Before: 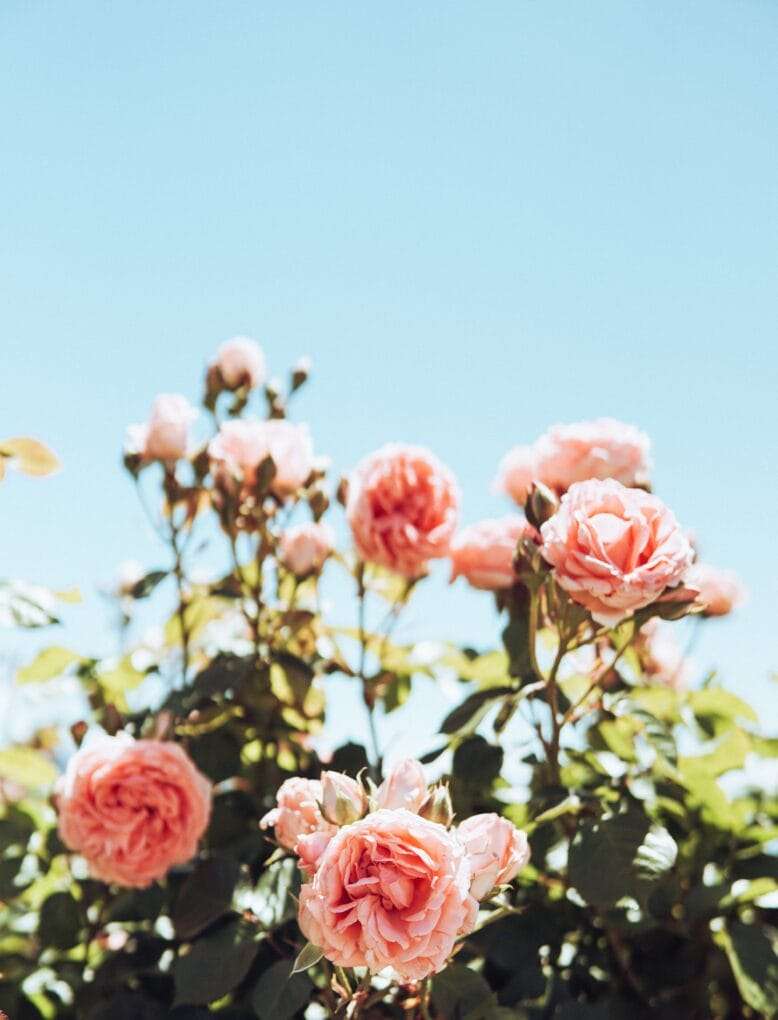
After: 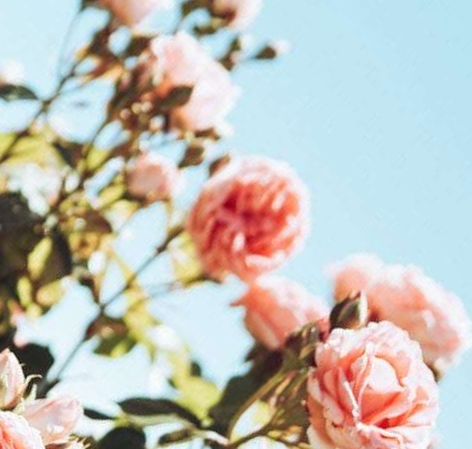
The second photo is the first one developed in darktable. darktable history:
crop and rotate: angle -44.78°, top 16.384%, right 0.849%, bottom 11.657%
